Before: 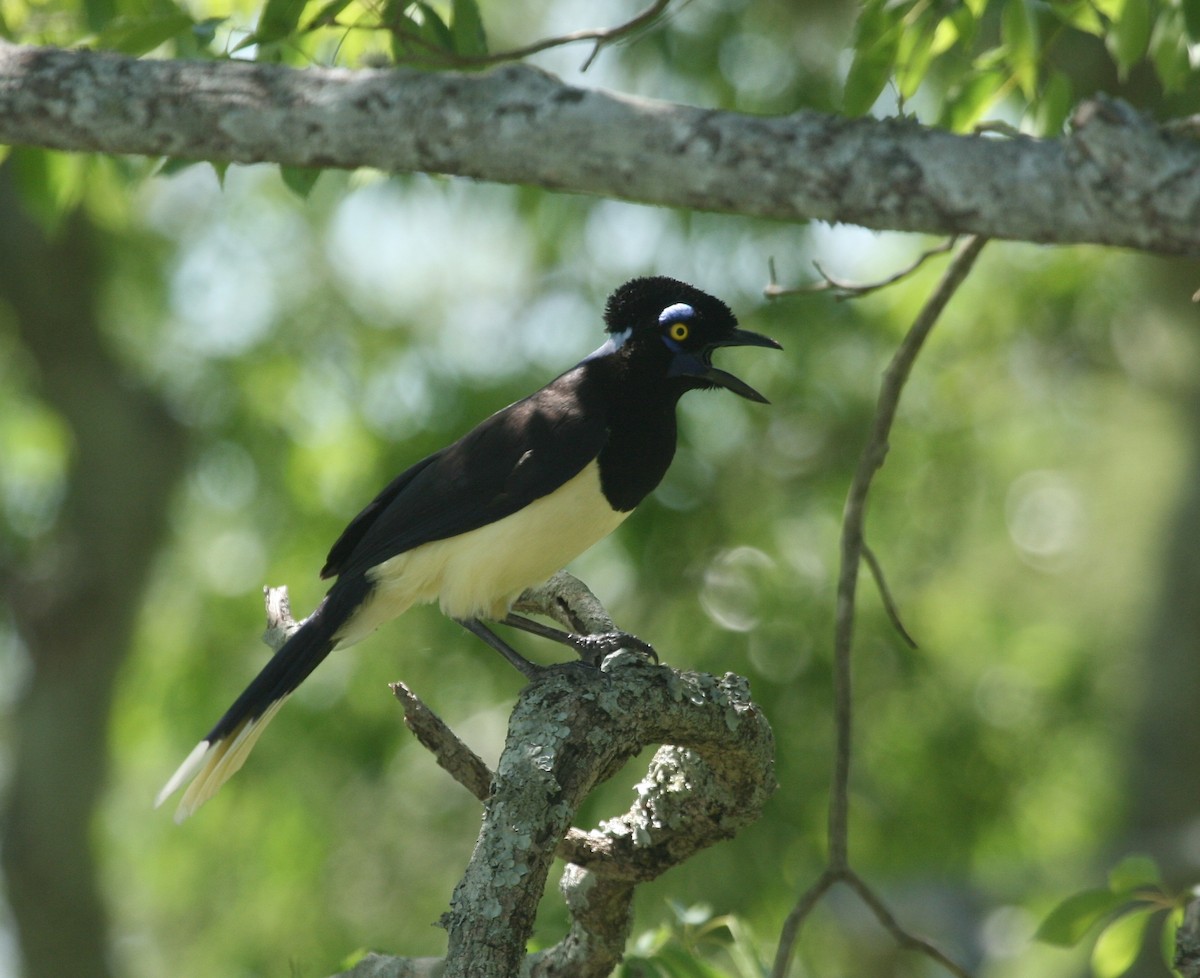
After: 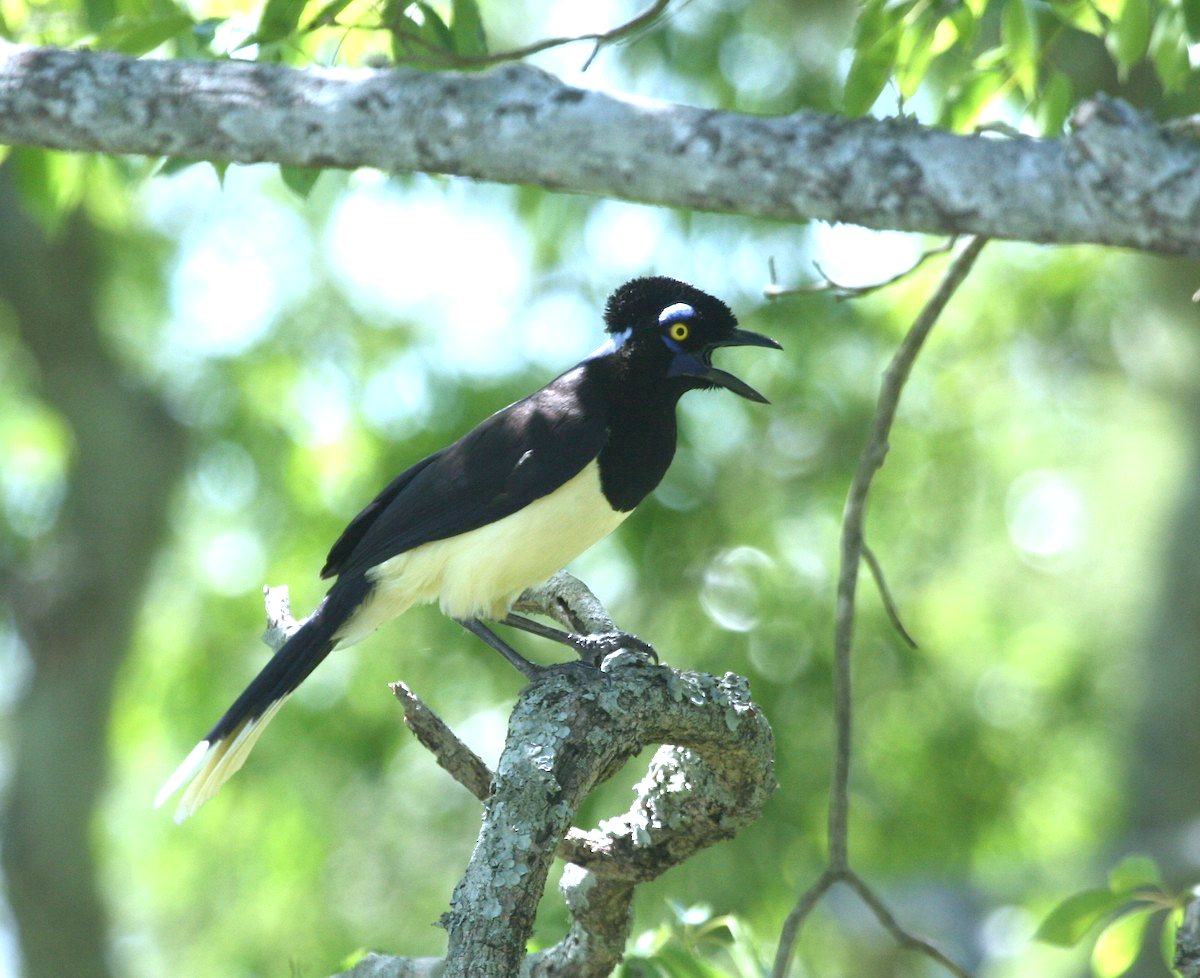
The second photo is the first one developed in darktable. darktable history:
white balance: red 0.948, green 1.02, blue 1.176
exposure: black level correction 0.001, exposure 1.116 EV, compensate highlight preservation false
